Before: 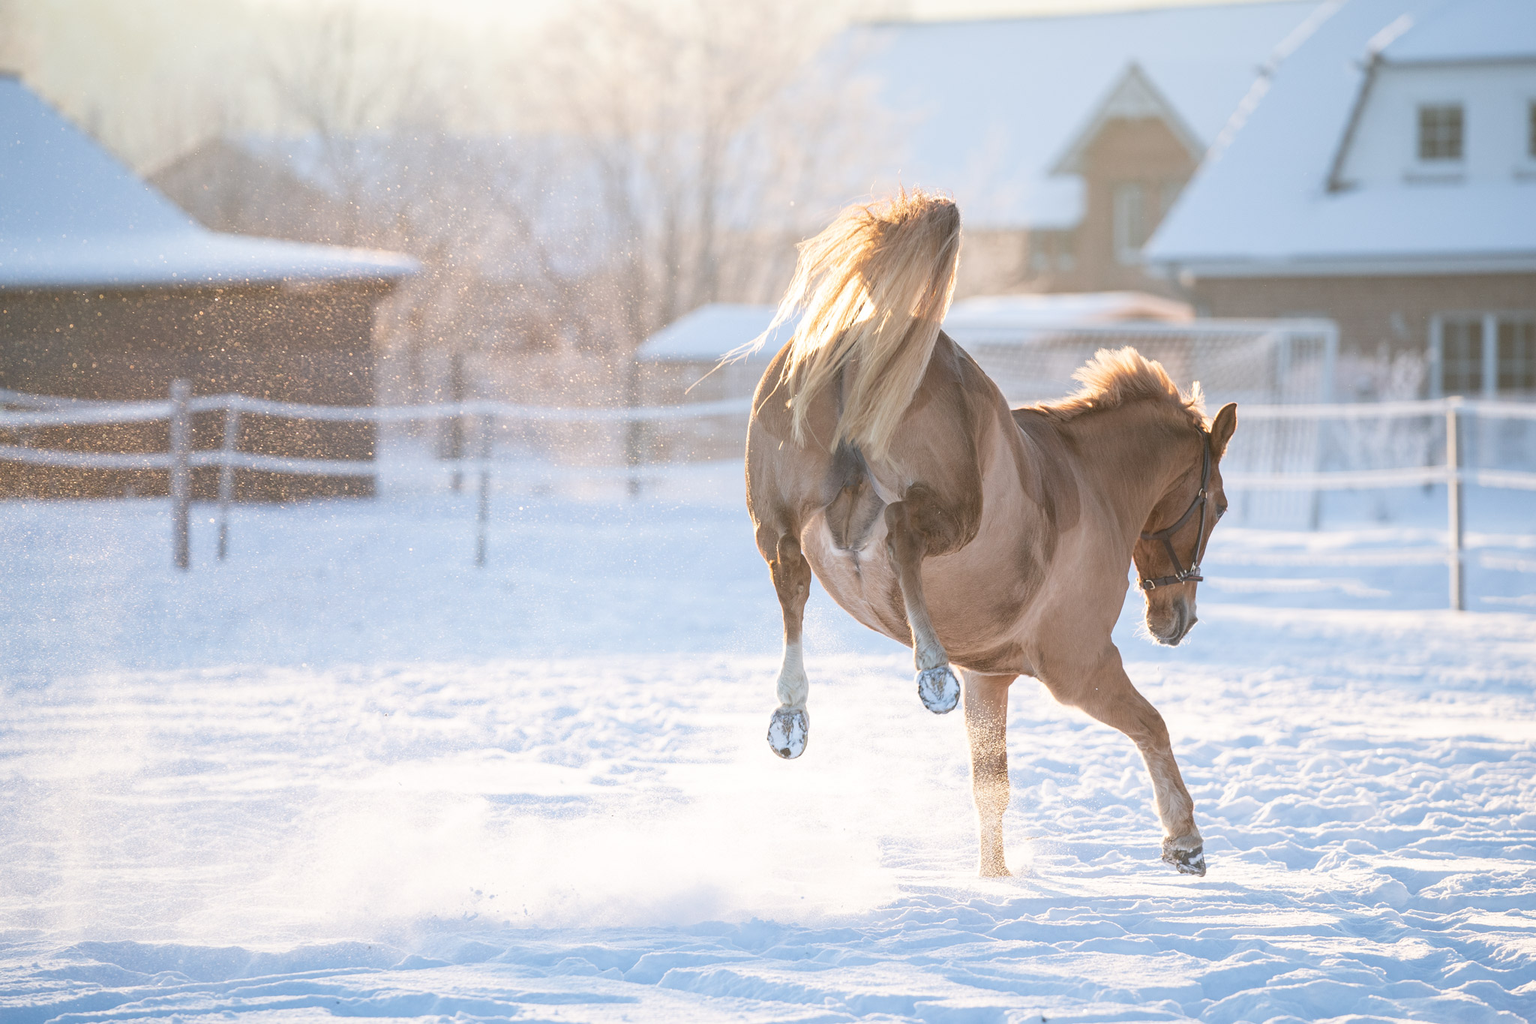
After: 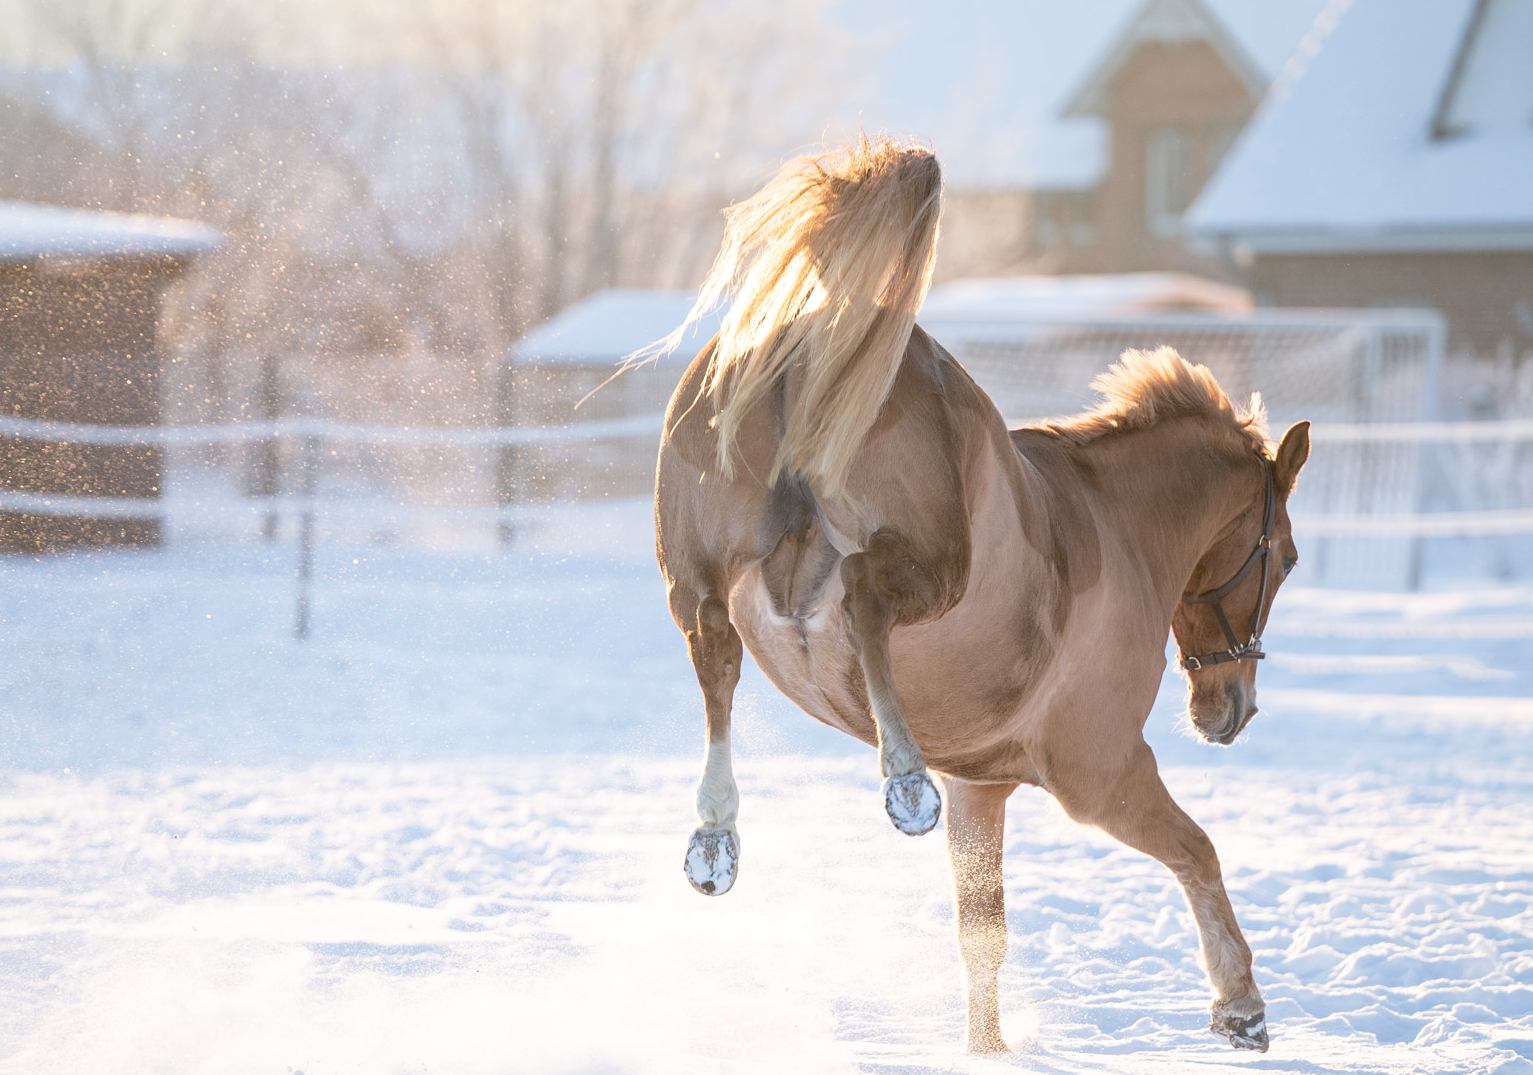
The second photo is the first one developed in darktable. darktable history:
crop: left 16.558%, top 8.515%, right 8.581%, bottom 12.666%
exposure: black level correction 0.009, exposure 0.017 EV, compensate highlight preservation false
